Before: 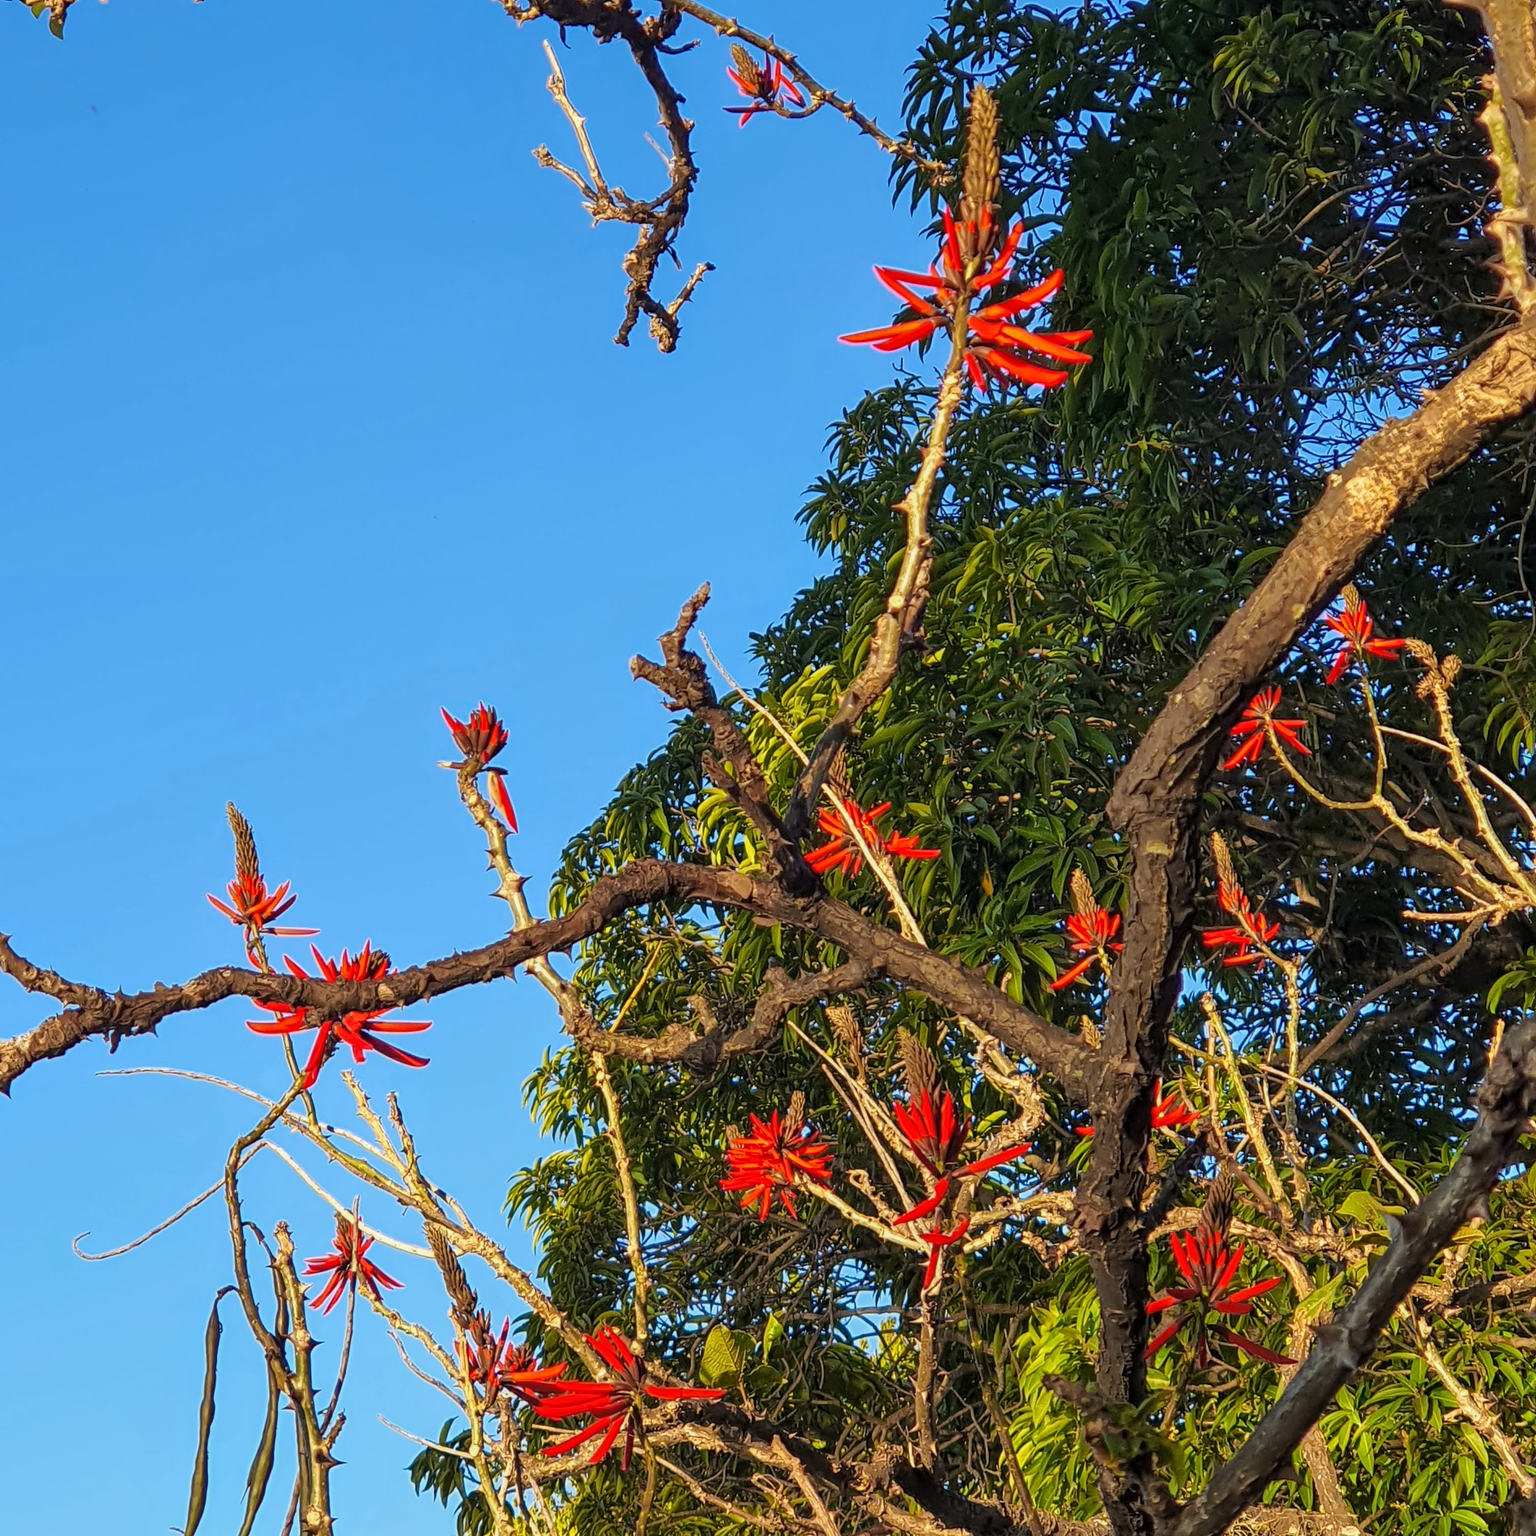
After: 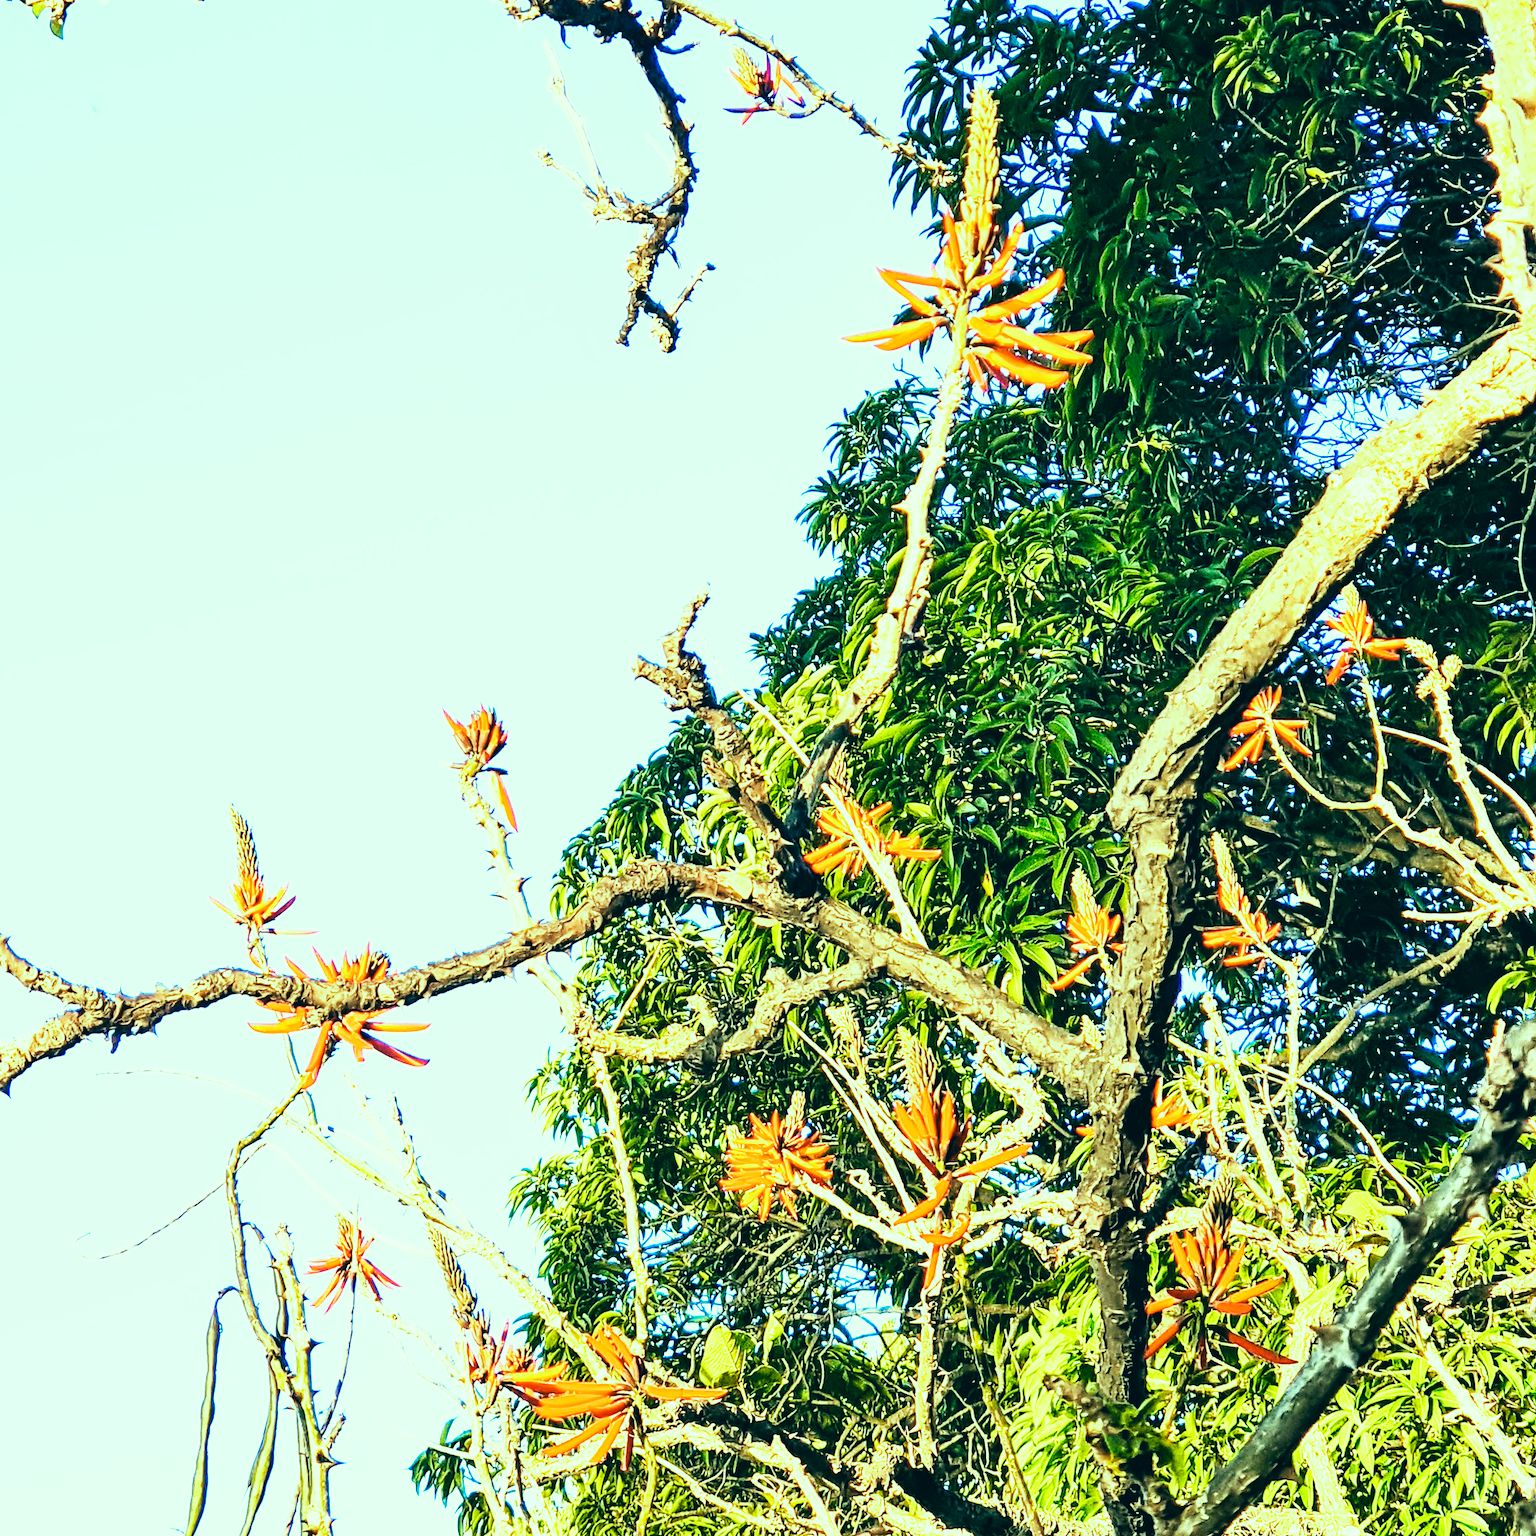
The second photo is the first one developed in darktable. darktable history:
color correction: highlights a* -20.08, highlights b* 9.8, shadows a* -20.4, shadows b* -10.76
base curve: curves: ch0 [(0, 0) (0.007, 0.004) (0.027, 0.03) (0.046, 0.07) (0.207, 0.54) (0.442, 0.872) (0.673, 0.972) (1, 1)], preserve colors none
tone equalizer: -8 EV -0.75 EV, -7 EV -0.7 EV, -6 EV -0.6 EV, -5 EV -0.4 EV, -3 EV 0.4 EV, -2 EV 0.6 EV, -1 EV 0.7 EV, +0 EV 0.75 EV, edges refinement/feathering 500, mask exposure compensation -1.57 EV, preserve details no
velvia: strength 15%
exposure: black level correction 0, exposure 1 EV, compensate exposure bias true, compensate highlight preservation false
